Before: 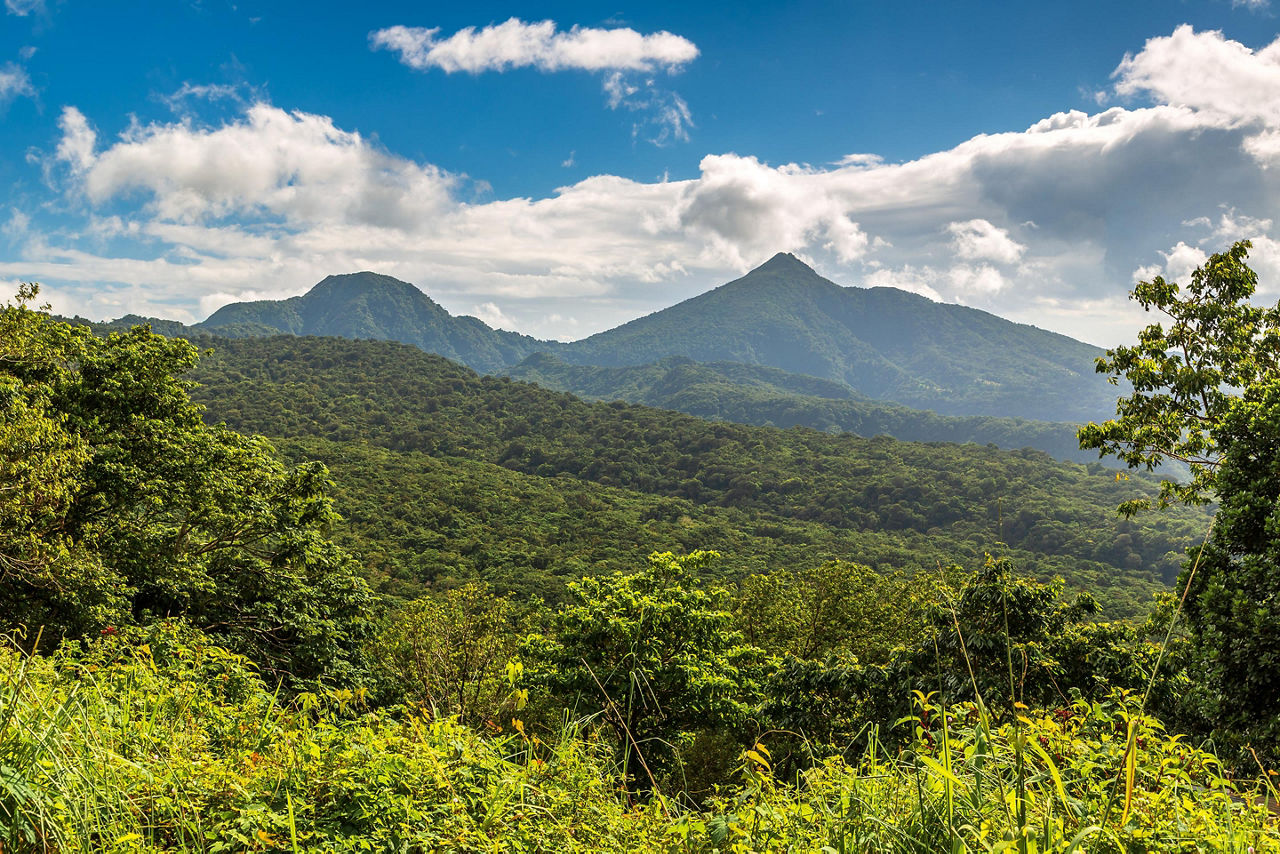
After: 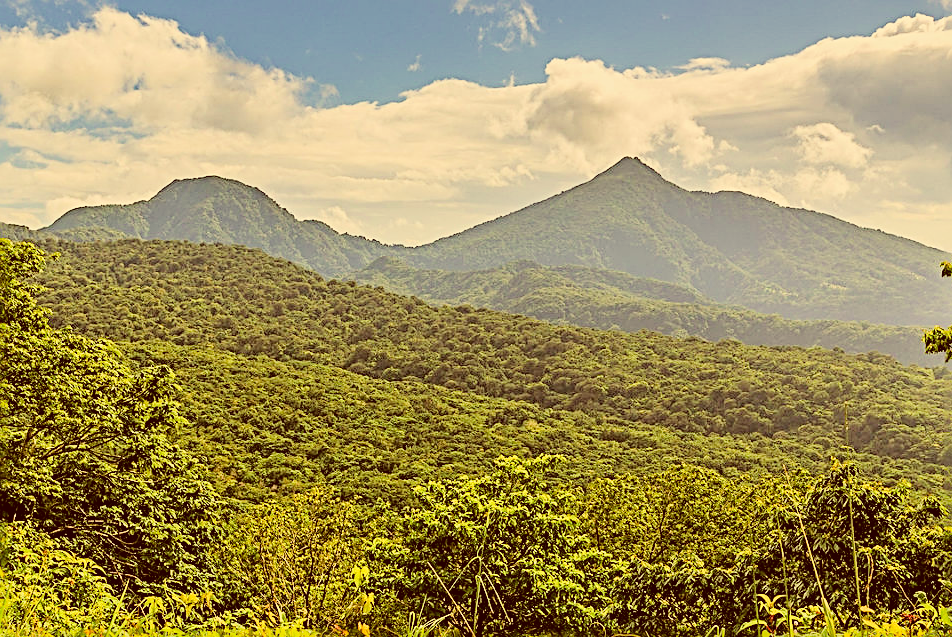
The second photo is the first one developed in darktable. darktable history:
color correction: highlights a* 0.993, highlights b* 24.61, shadows a* 16.15, shadows b* 24.84
filmic rgb: black relative exposure -7.15 EV, white relative exposure 5.35 EV, hardness 3.03
exposure: black level correction 0, exposure 0.891 EV, compensate highlight preservation false
contrast brightness saturation: brightness 0.13
crop and rotate: left 12.07%, top 11.423%, right 13.532%, bottom 13.898%
haze removal: compatibility mode true, adaptive false
shadows and highlights: shadows 36.71, highlights -27.53, soften with gaussian
sharpen: radius 3.013, amount 0.76
